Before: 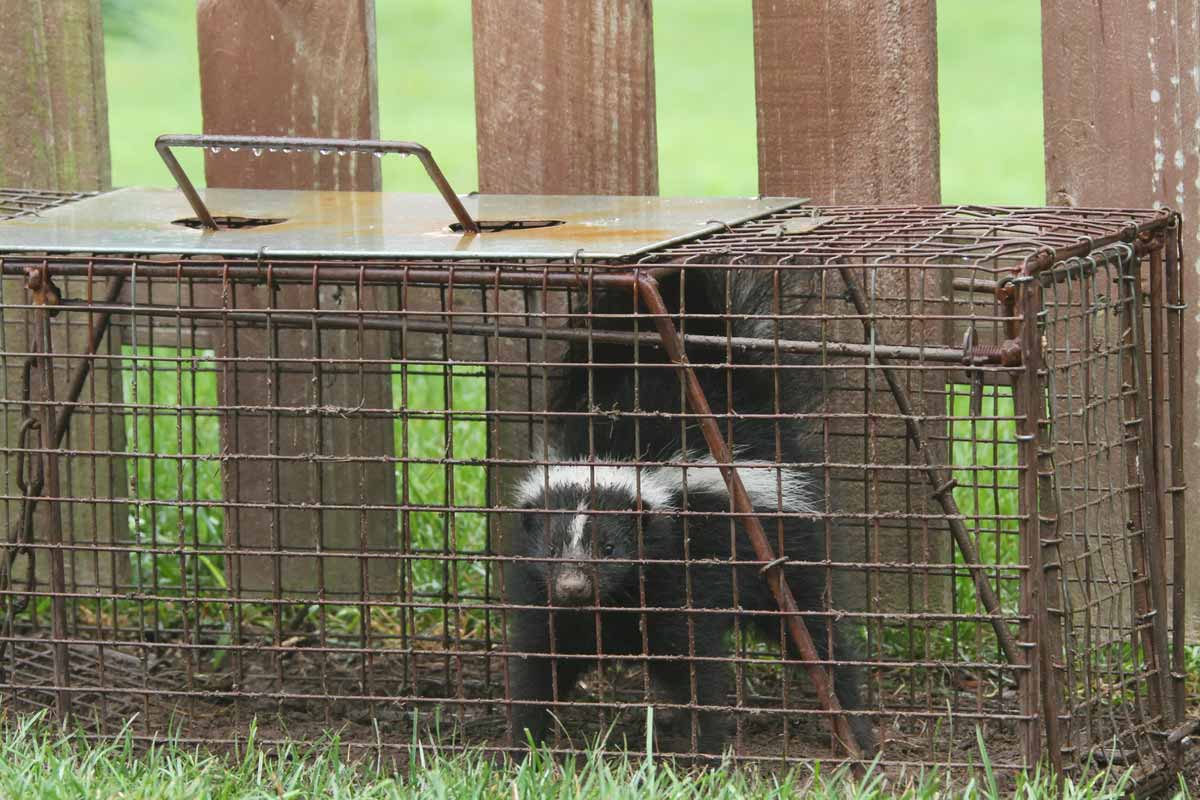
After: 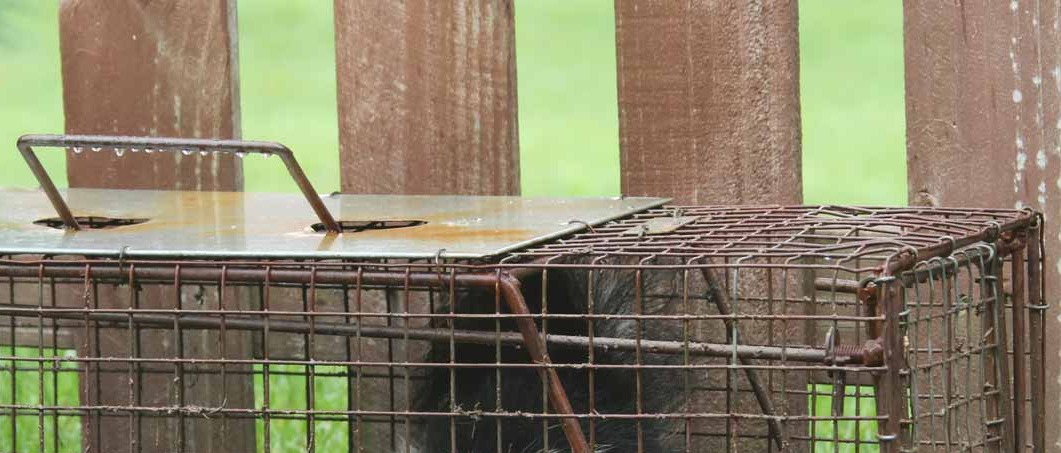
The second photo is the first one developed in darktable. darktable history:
crop and rotate: left 11.525%, bottom 43.303%
